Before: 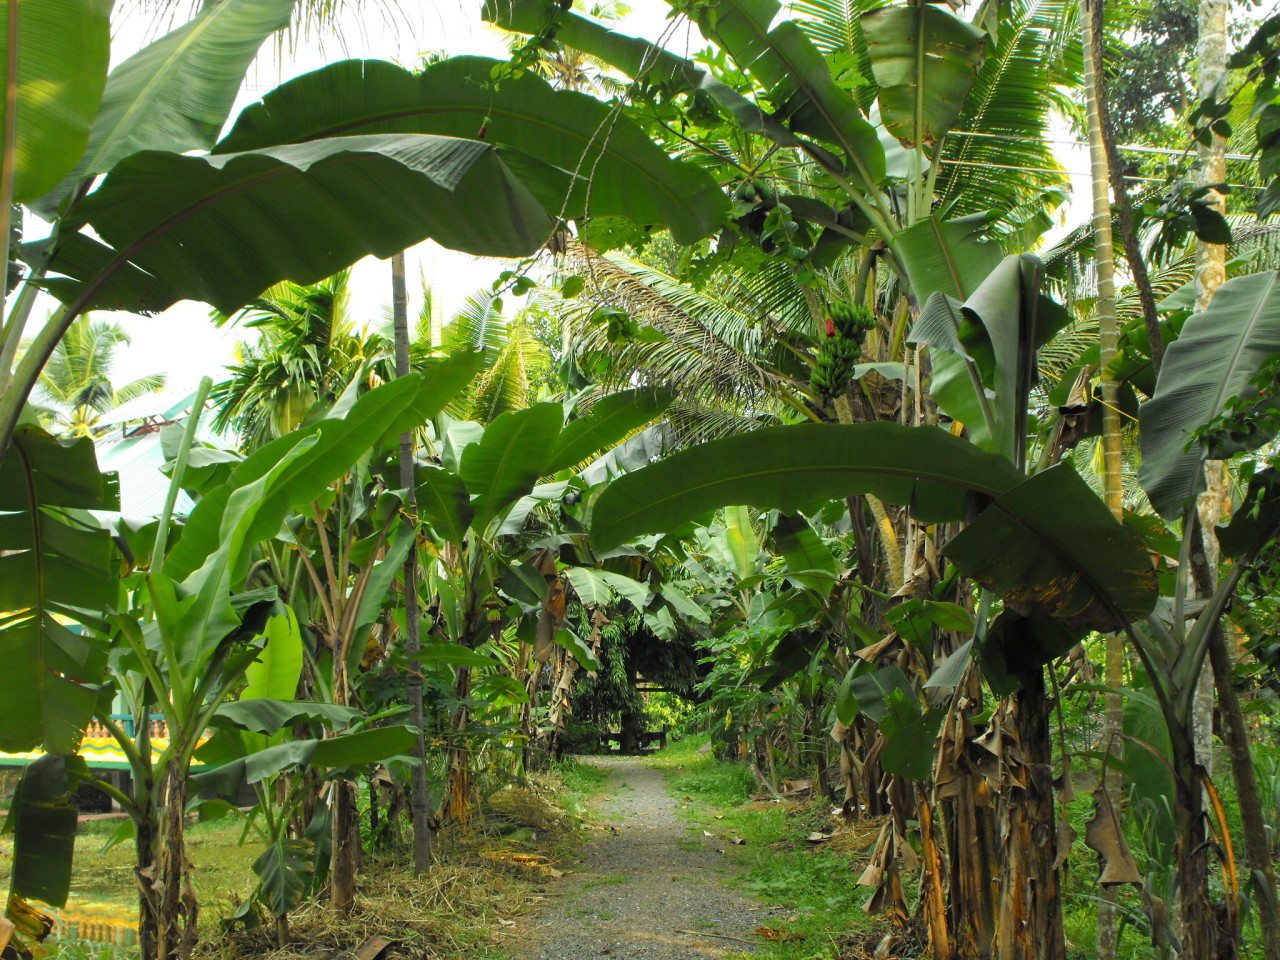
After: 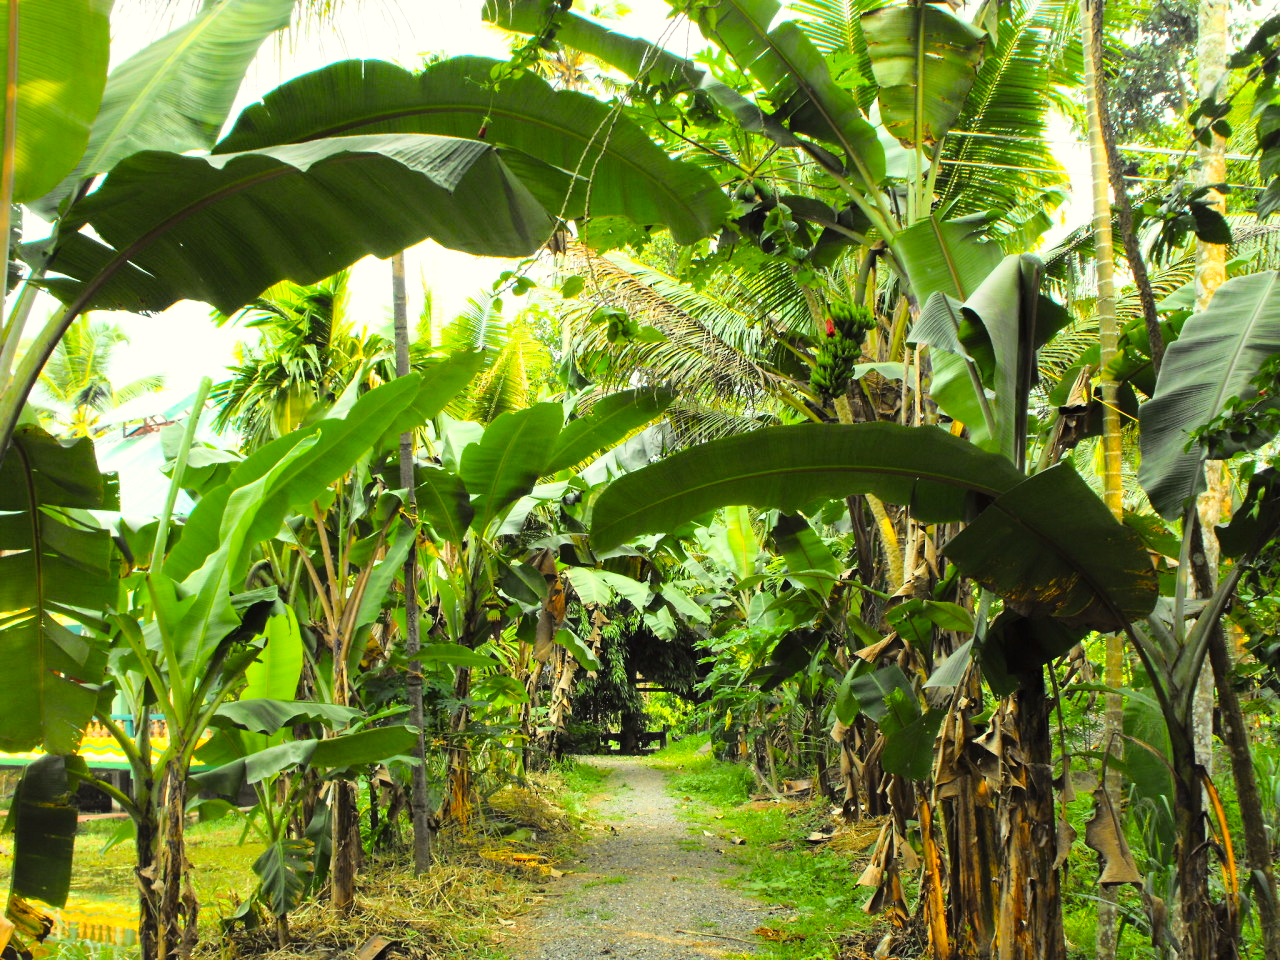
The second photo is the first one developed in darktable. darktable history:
base curve: curves: ch0 [(0, 0) (0.028, 0.03) (0.121, 0.232) (0.46, 0.748) (0.859, 0.968) (1, 1)]
color balance rgb: power › chroma 0.299%, power › hue 23.27°, highlights gain › luminance 6.503%, highlights gain › chroma 1.266%, highlights gain › hue 88.8°, linear chroma grading › global chroma -14.379%, perceptual saturation grading › global saturation 32.934%
